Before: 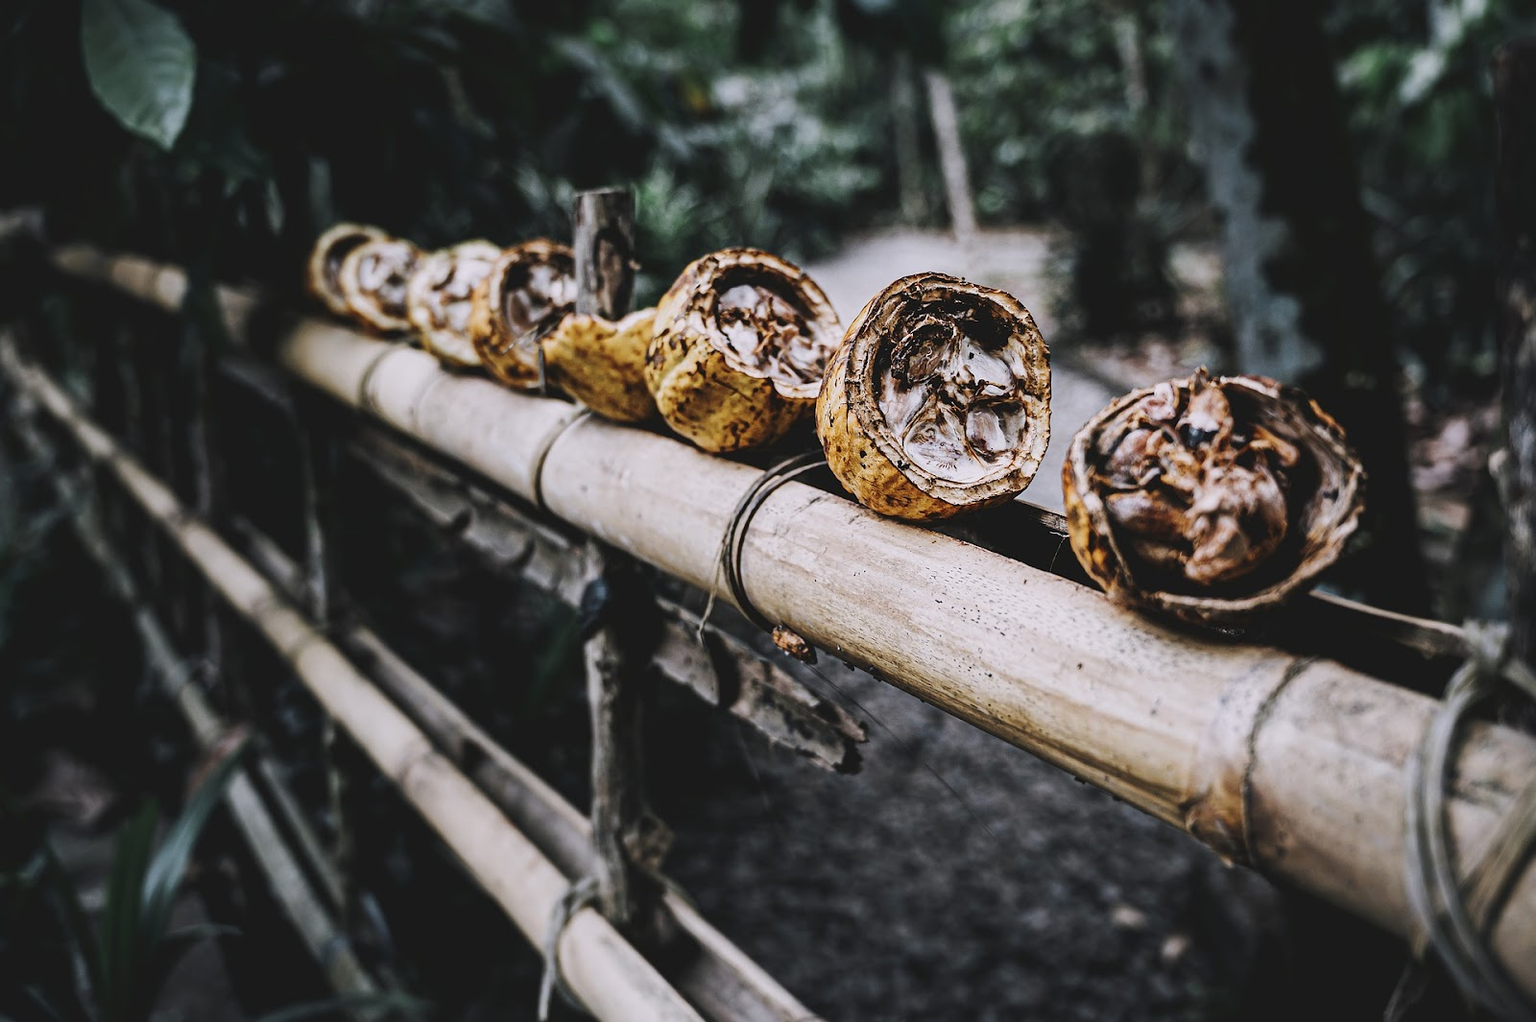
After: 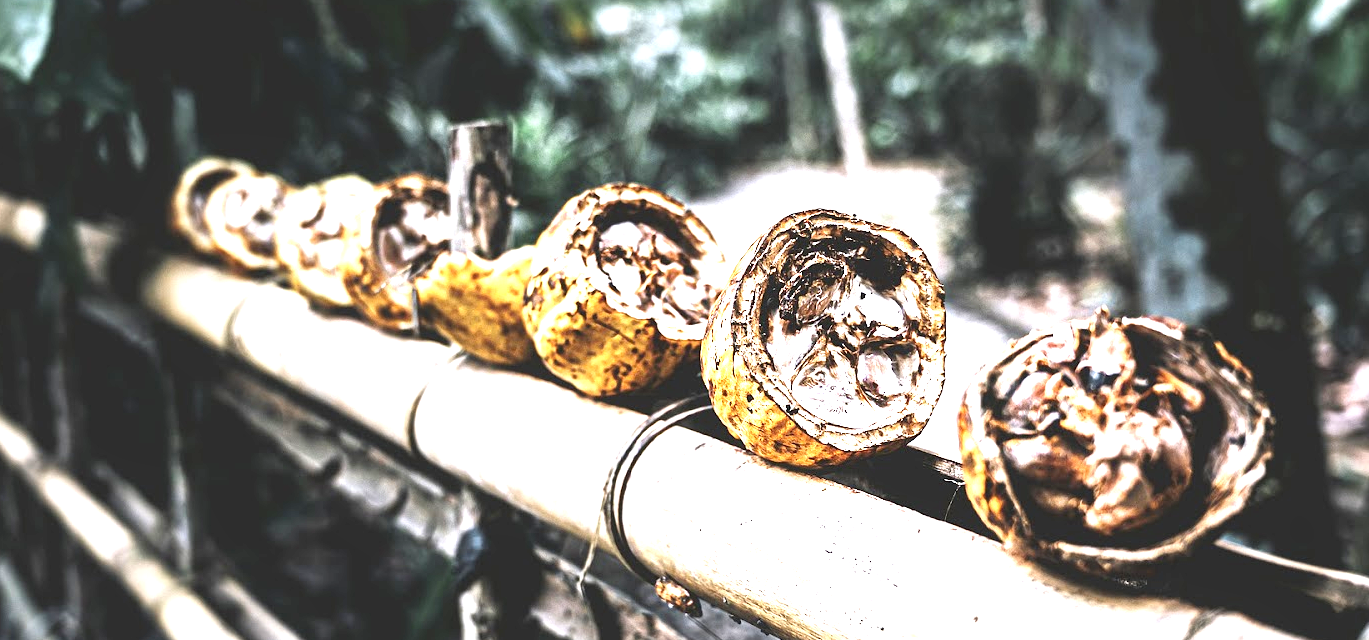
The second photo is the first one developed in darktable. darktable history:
tone equalizer: -8 EV -0.379 EV, -7 EV -0.416 EV, -6 EV -0.344 EV, -5 EV -0.219 EV, -3 EV 0.2 EV, -2 EV 0.351 EV, -1 EV 0.375 EV, +0 EV 0.391 EV
crop and rotate: left 9.374%, top 7.101%, right 5.011%, bottom 32.785%
exposure: black level correction 0, exposure 1.391 EV, compensate exposure bias true, compensate highlight preservation false
